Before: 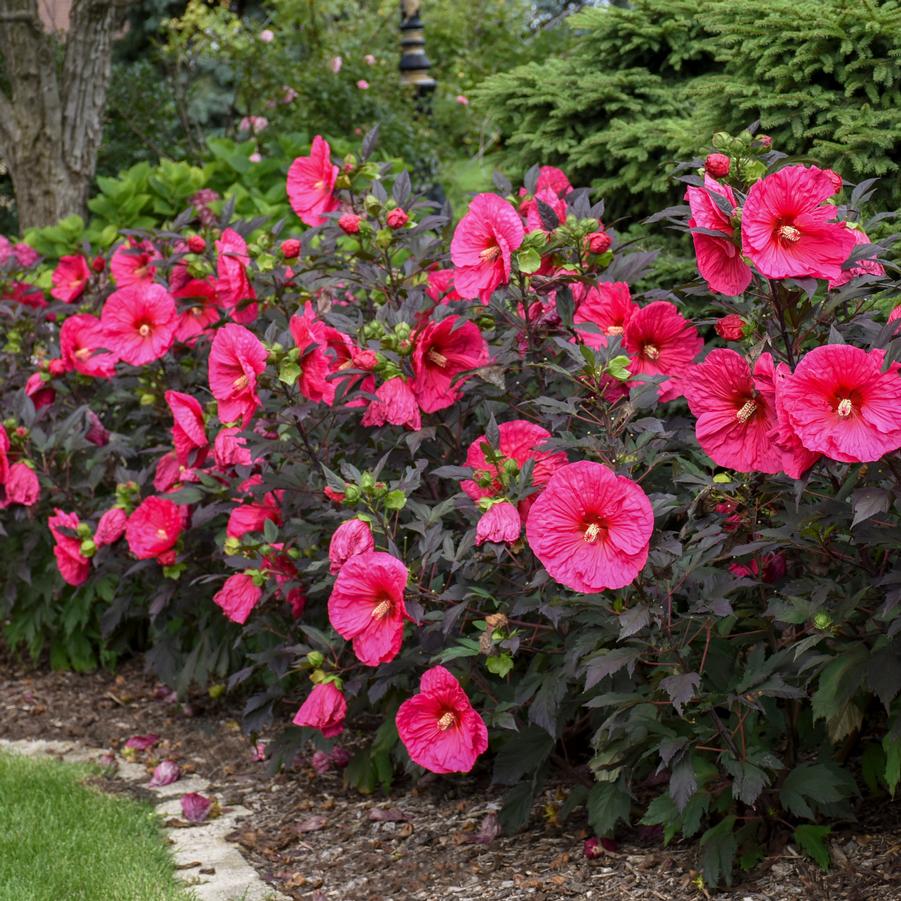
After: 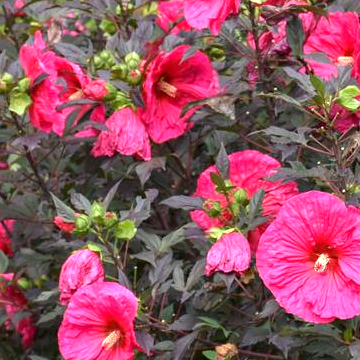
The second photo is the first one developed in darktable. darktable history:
exposure: black level correction 0, exposure 0.7 EV, compensate exposure bias true, compensate highlight preservation false
crop: left 30%, top 30%, right 30%, bottom 30%
